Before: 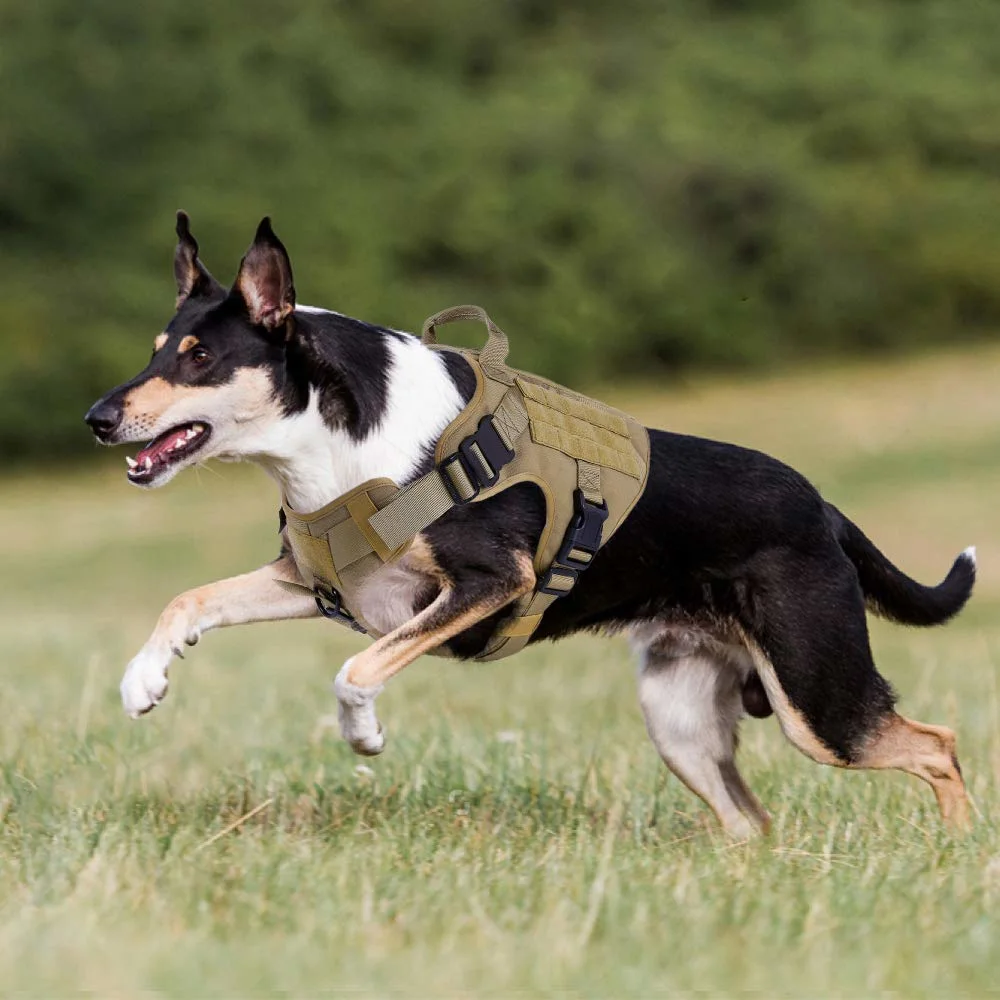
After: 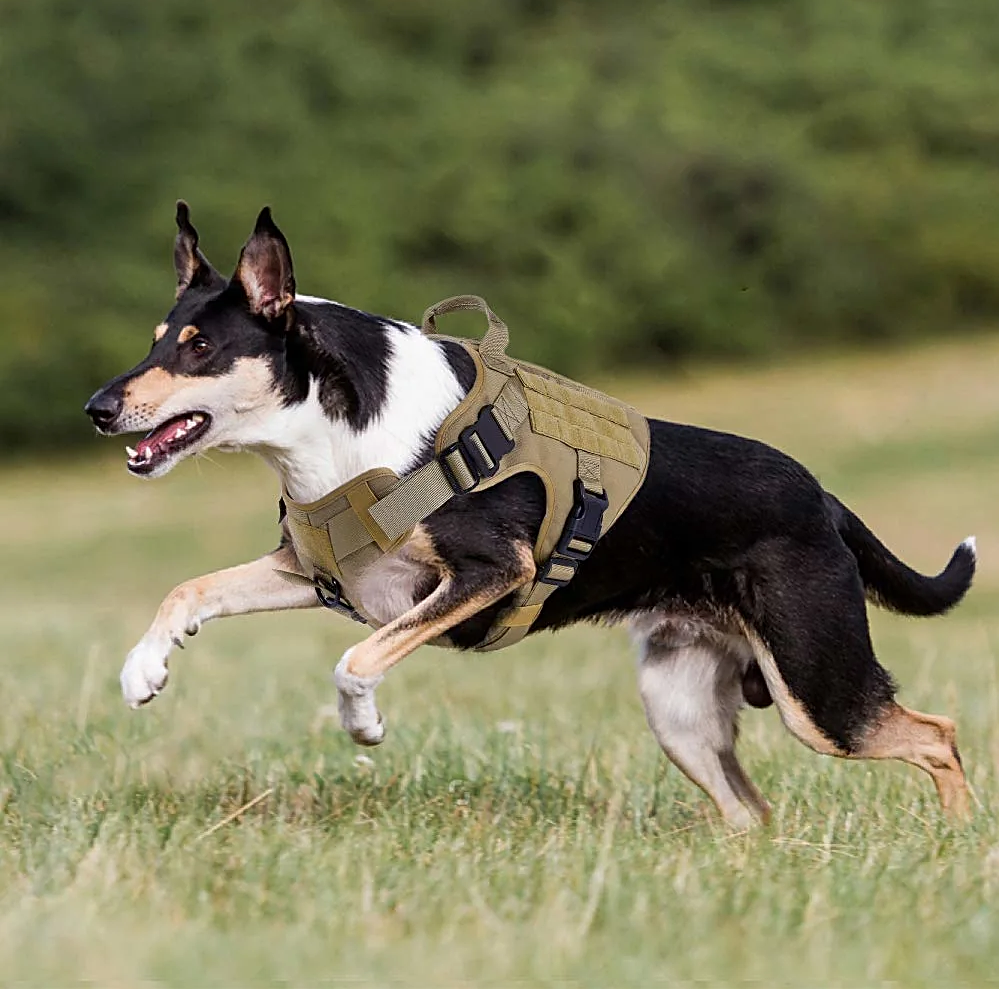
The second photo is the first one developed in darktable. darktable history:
crop: top 1.049%, right 0.001%
sharpen: on, module defaults
shadows and highlights: shadows 29.61, highlights -30.47, low approximation 0.01, soften with gaussian
